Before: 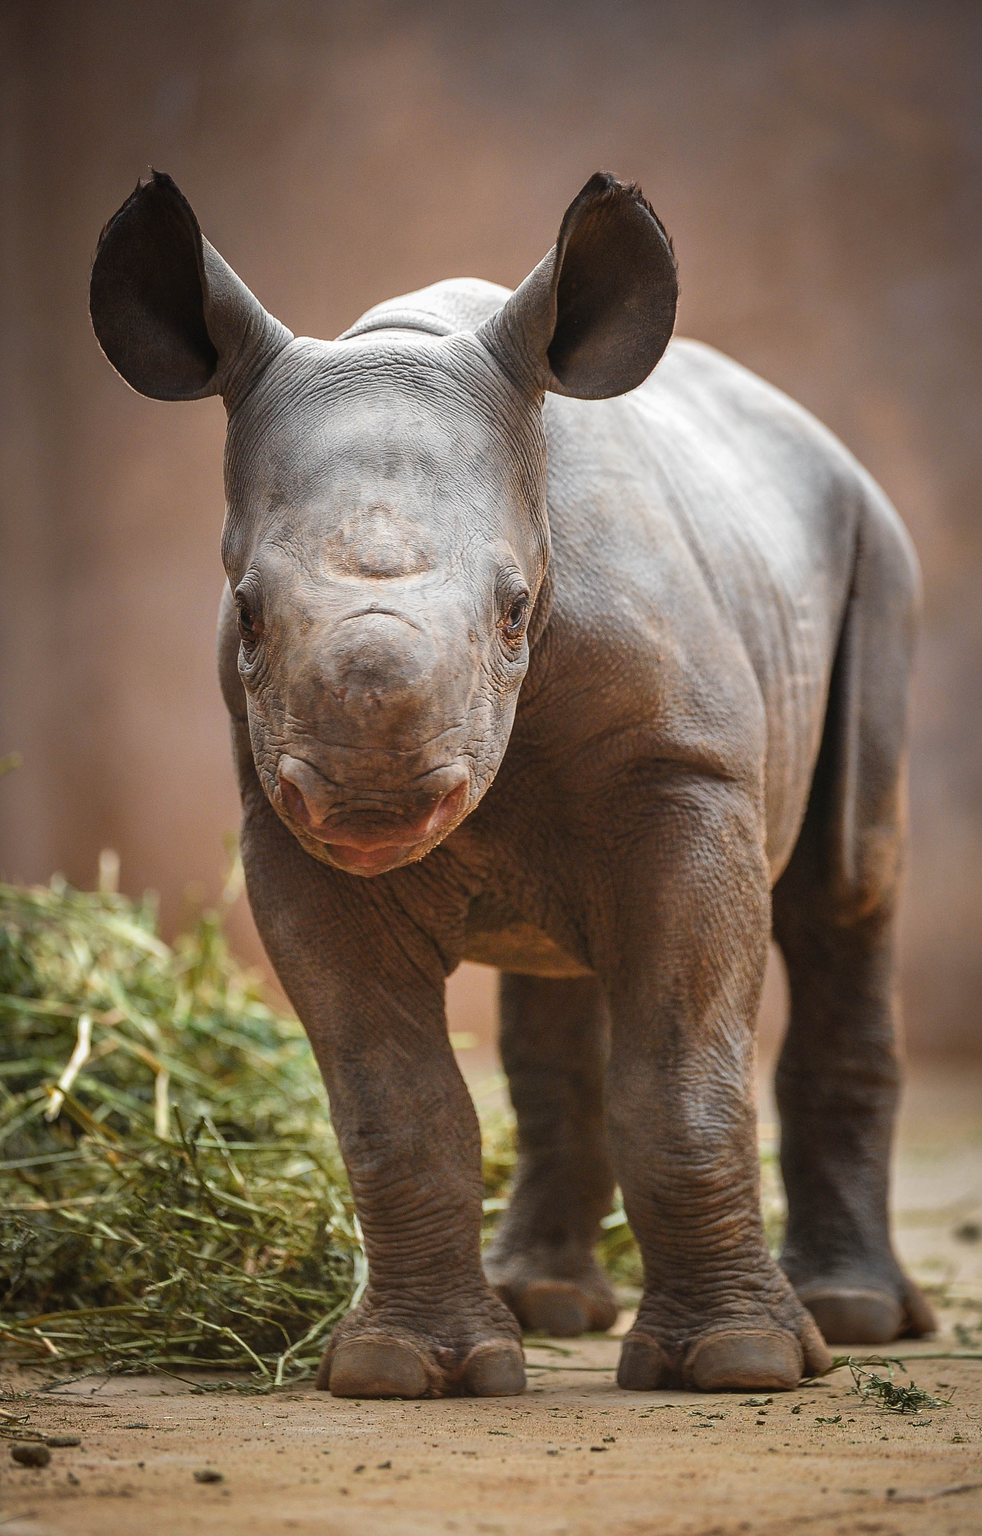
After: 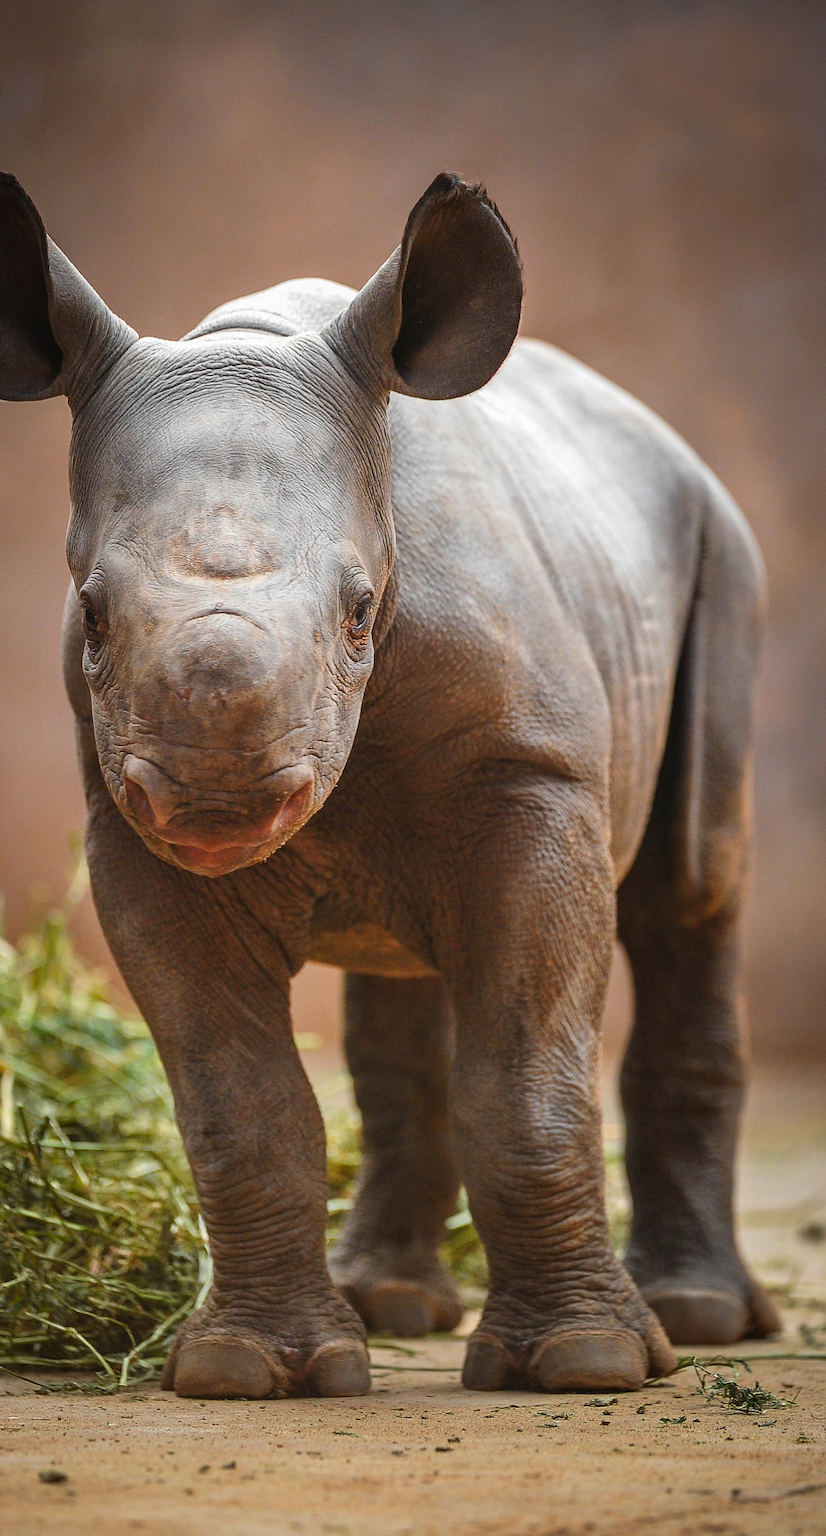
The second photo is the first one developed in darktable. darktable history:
color correction: highlights b* 0.012, saturation 1.13
crop: left 15.838%
